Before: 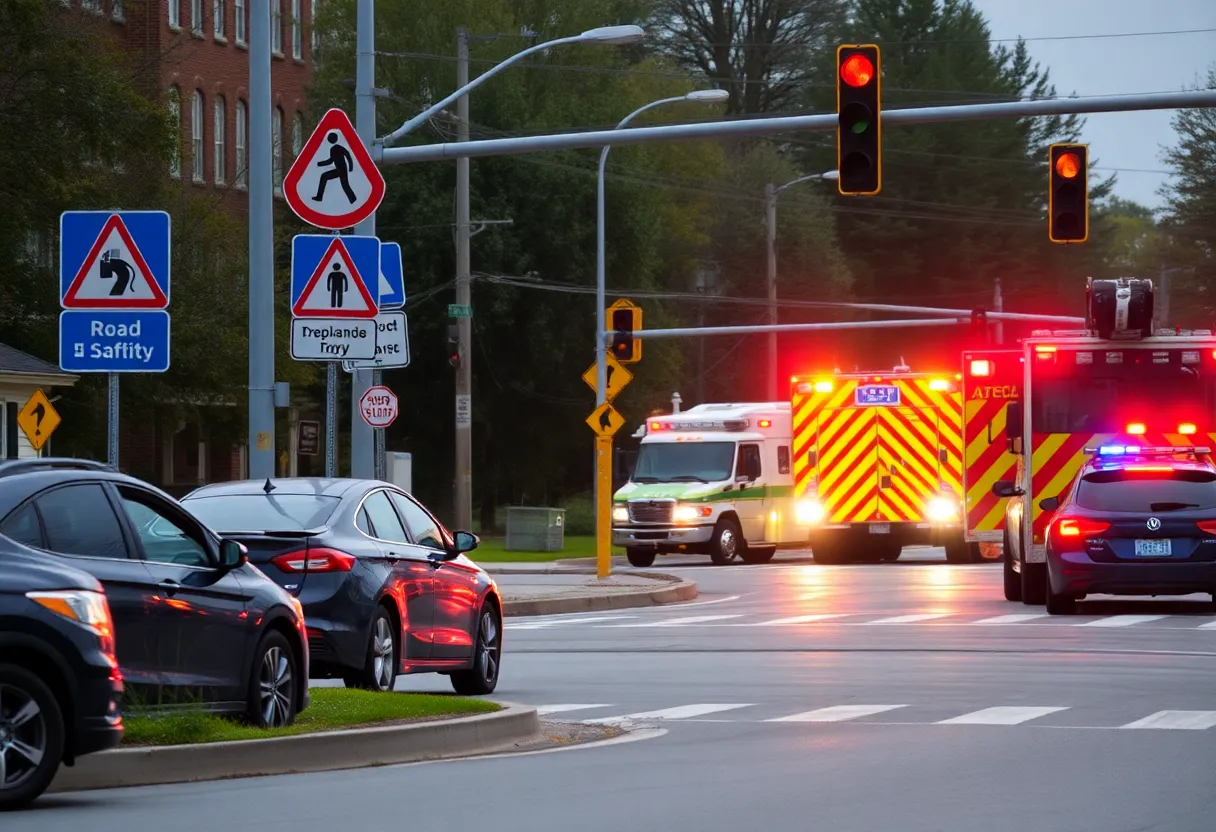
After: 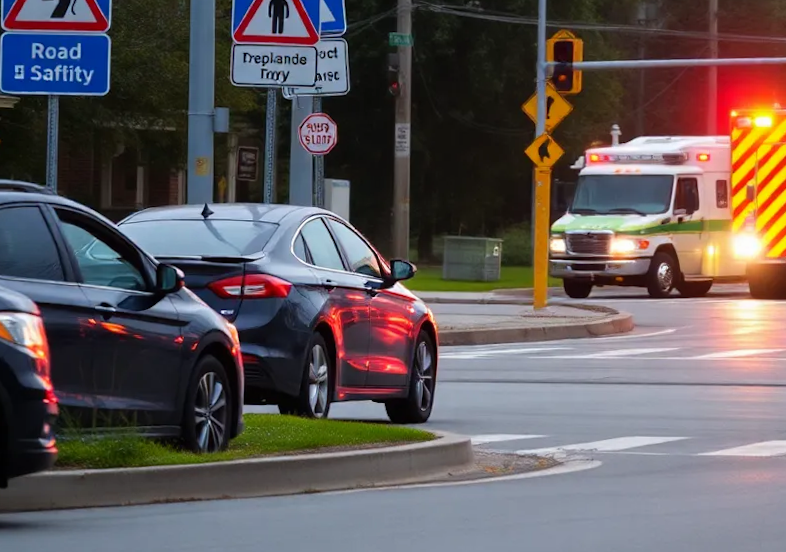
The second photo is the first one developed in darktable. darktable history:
local contrast: mode bilateral grid, contrast 100, coarseness 99, detail 94%, midtone range 0.2
crop and rotate: angle -0.973°, left 3.935%, top 32.009%, right 29.798%
